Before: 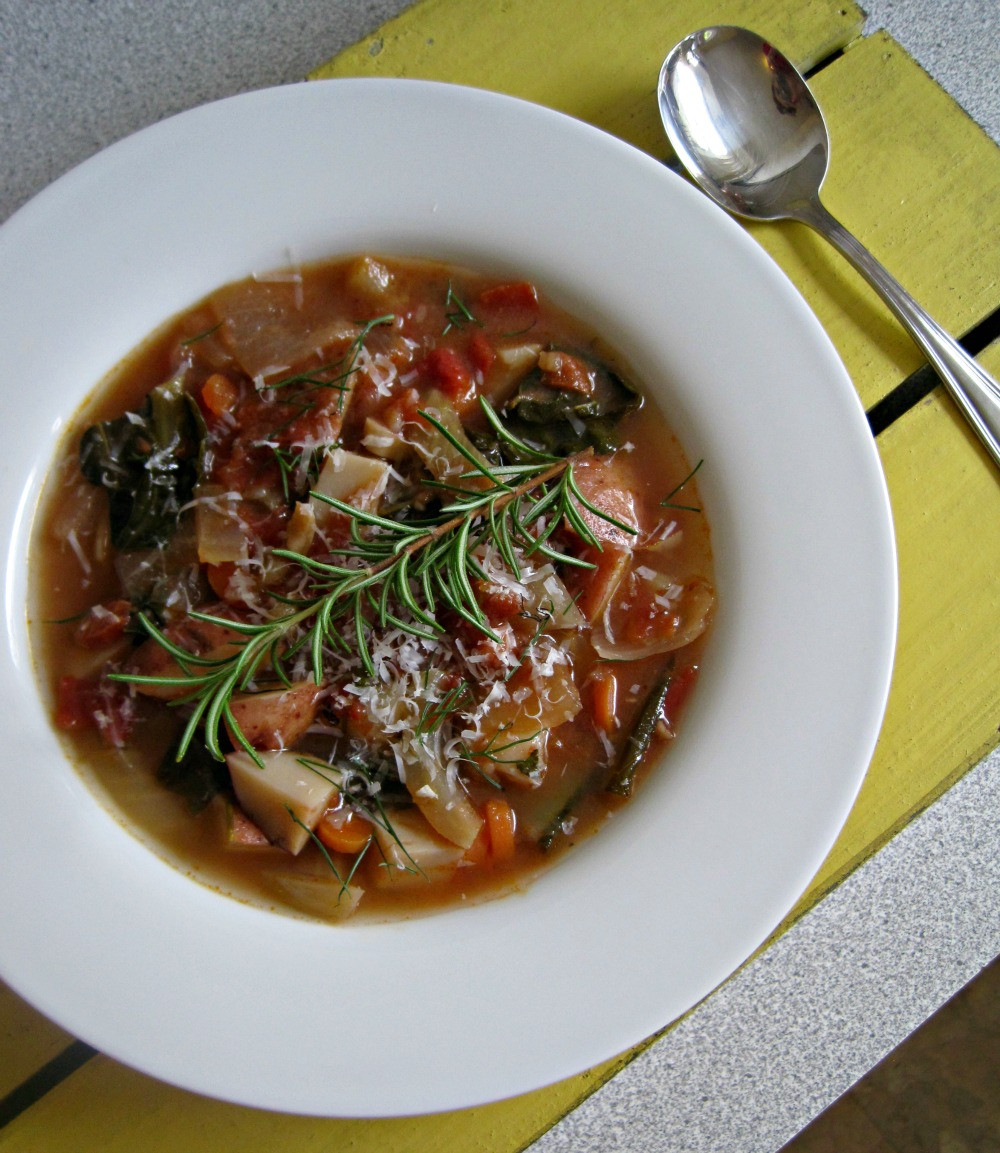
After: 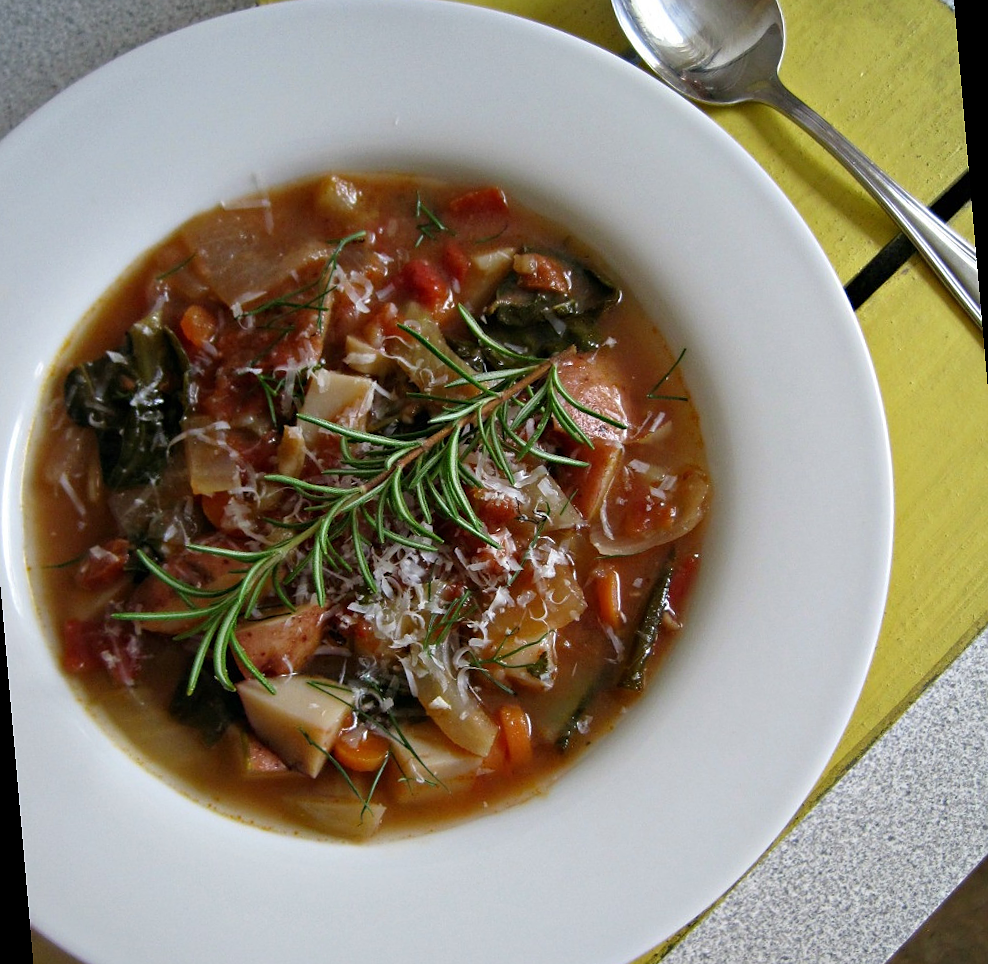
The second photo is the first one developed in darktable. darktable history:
rotate and perspective: rotation -5°, crop left 0.05, crop right 0.952, crop top 0.11, crop bottom 0.89
sharpen: radius 1
